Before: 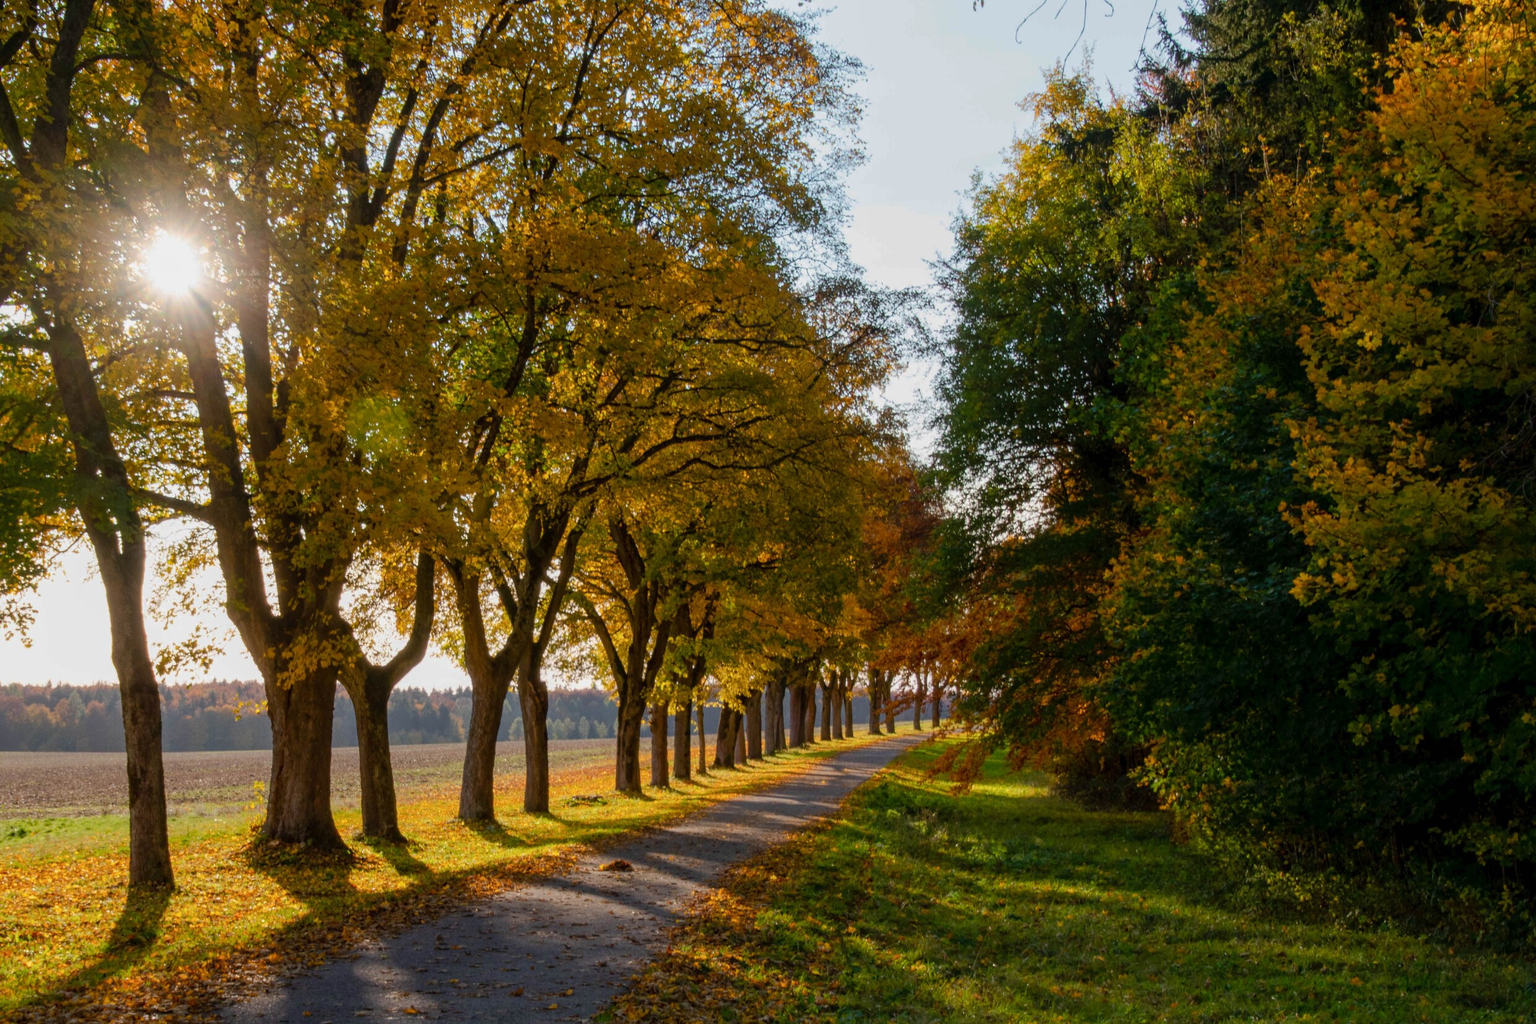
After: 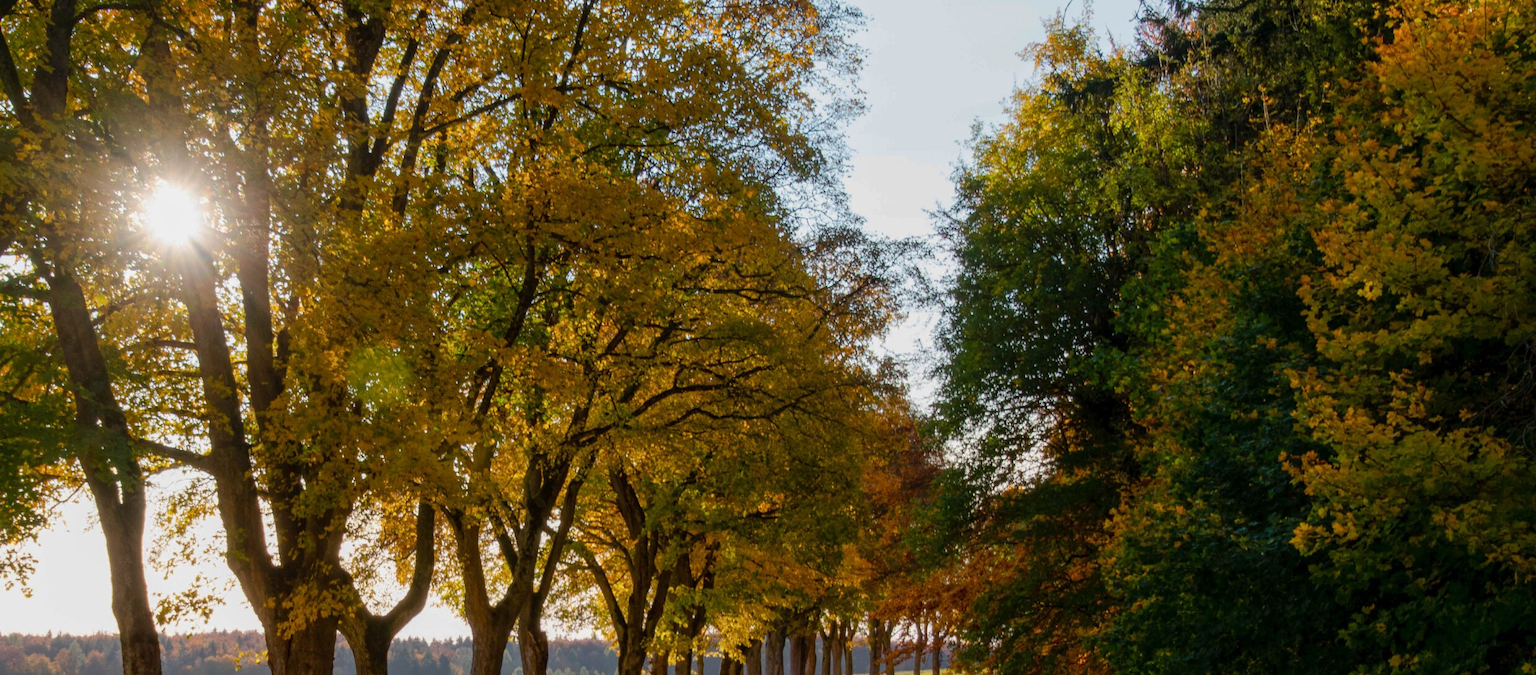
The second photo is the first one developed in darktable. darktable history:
crop and rotate: top 4.92%, bottom 29.11%
